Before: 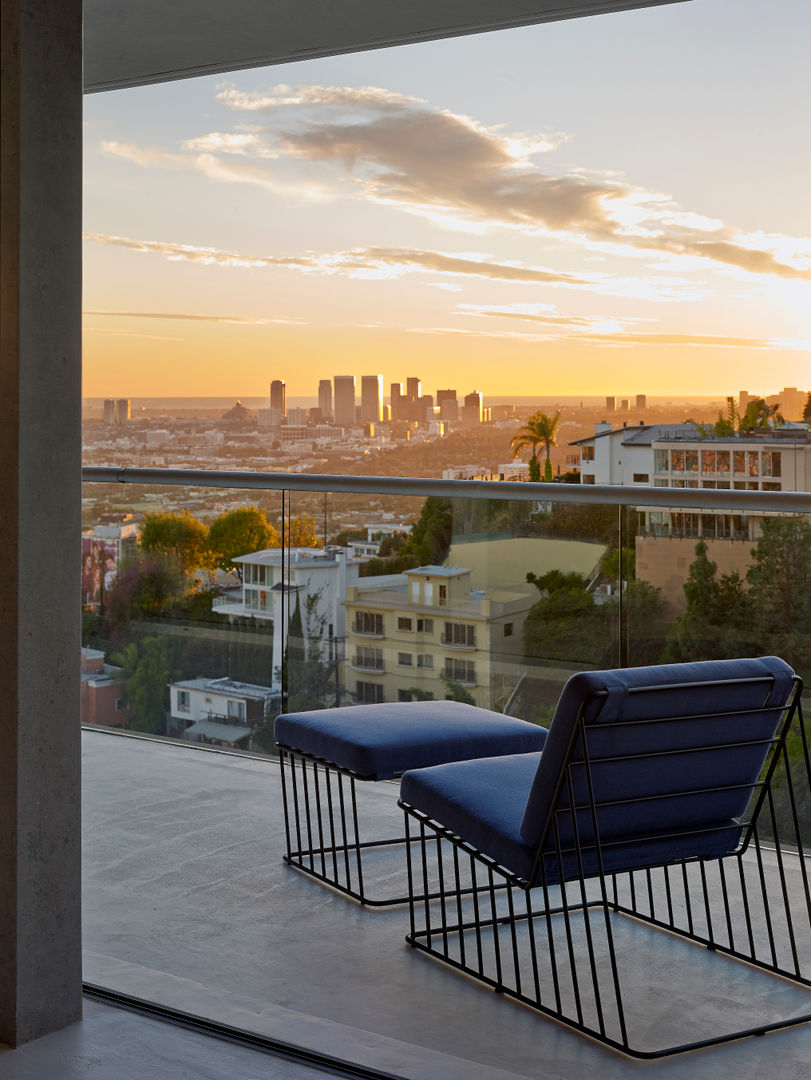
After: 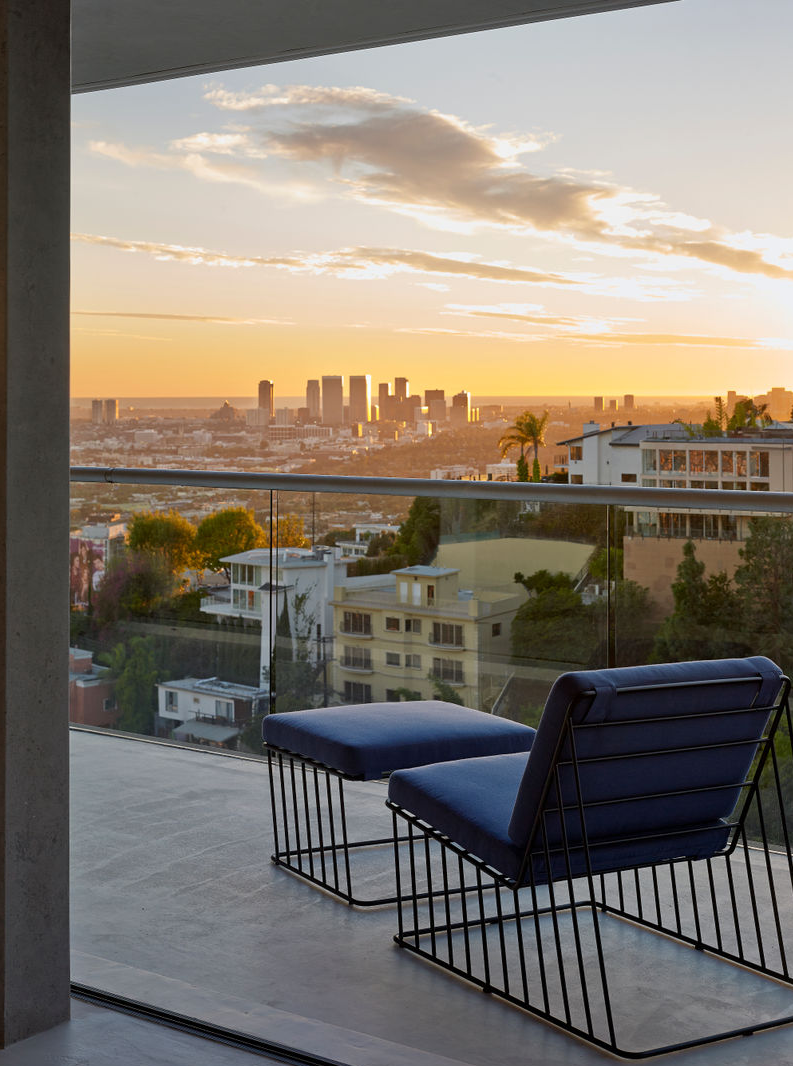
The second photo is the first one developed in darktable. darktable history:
crop and rotate: left 1.491%, right 0.681%, bottom 1.273%
